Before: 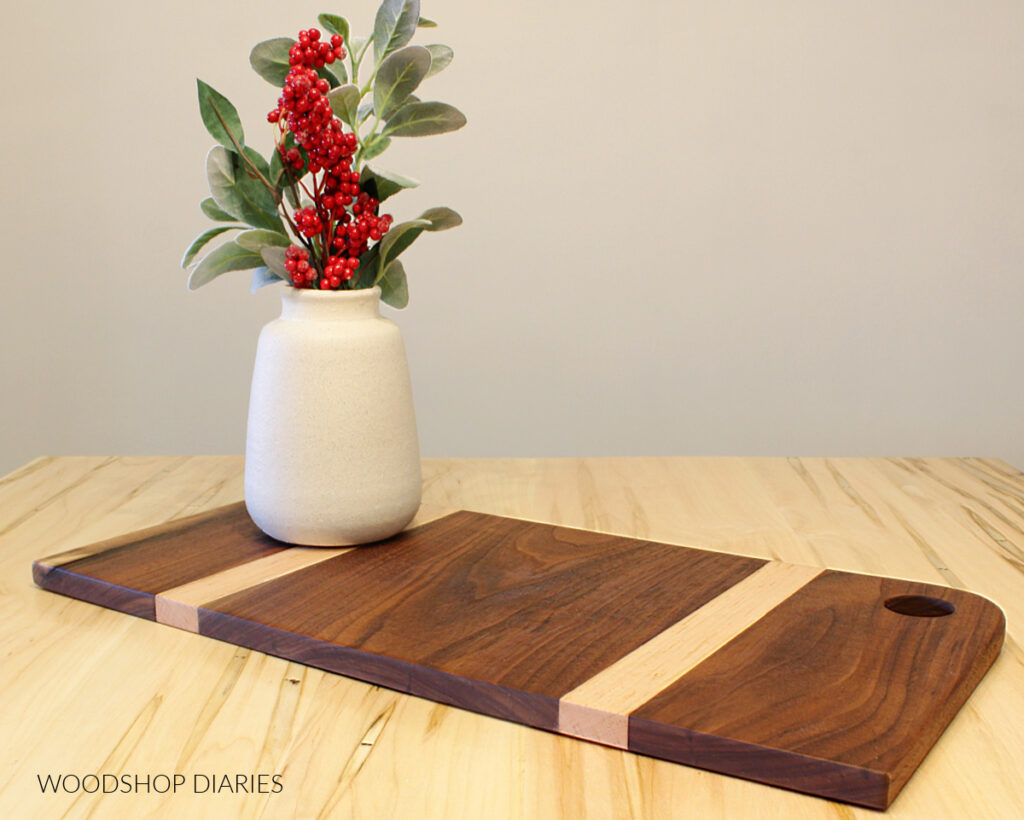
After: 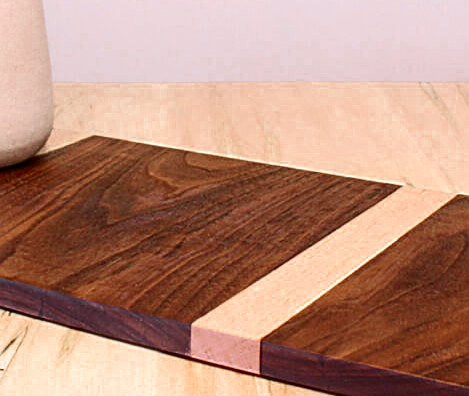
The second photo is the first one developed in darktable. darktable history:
crop: left 35.976%, top 45.819%, right 18.162%, bottom 5.807%
contrast brightness saturation: contrast 0.28
sharpen: on, module defaults
local contrast: on, module defaults
color zones: curves: ch0 [(0, 0.497) (0.096, 0.361) (0.221, 0.538) (0.429, 0.5) (0.571, 0.5) (0.714, 0.5) (0.857, 0.5) (1, 0.497)]; ch1 [(0, 0.5) (0.143, 0.5) (0.257, -0.002) (0.429, 0.04) (0.571, -0.001) (0.714, -0.015) (0.857, 0.024) (1, 0.5)]
white balance: red 1.066, blue 1.119
shadows and highlights: radius 331.84, shadows 53.55, highlights -100, compress 94.63%, highlights color adjustment 73.23%, soften with gaussian
